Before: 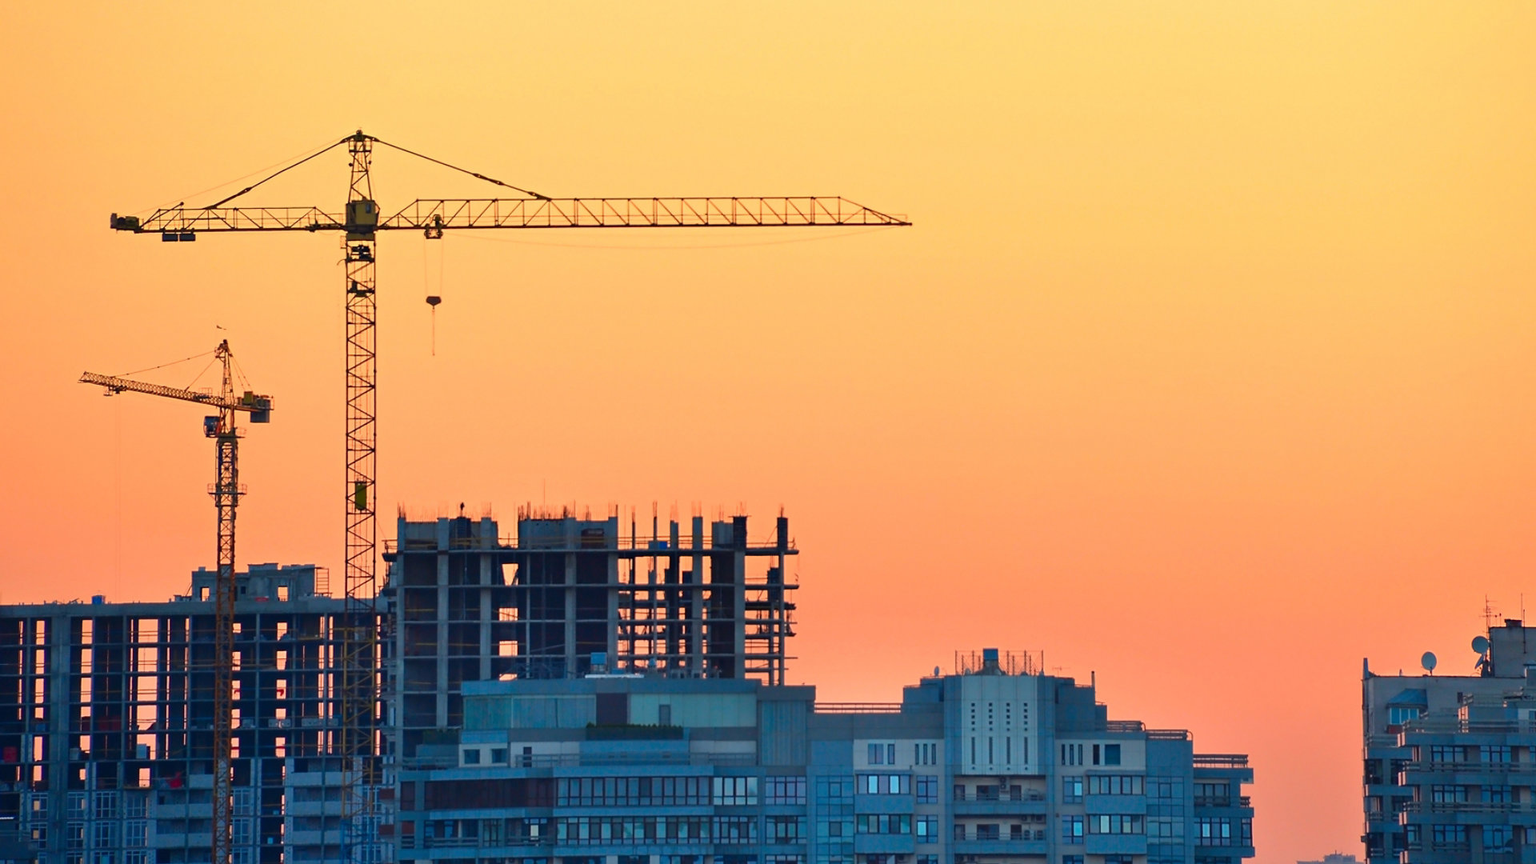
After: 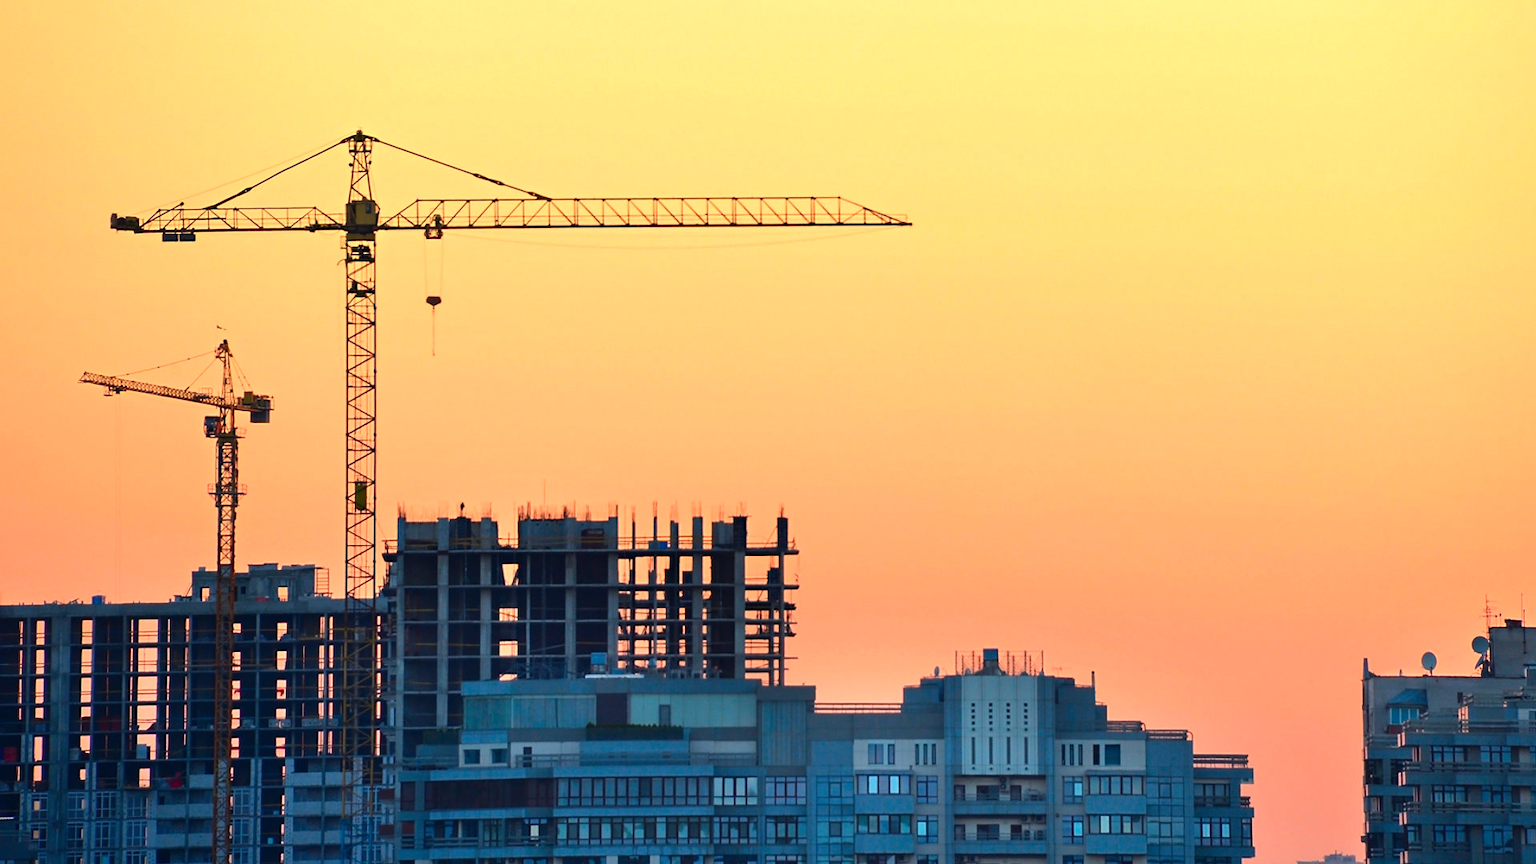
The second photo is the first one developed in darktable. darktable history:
tone equalizer: -8 EV -0.4 EV, -7 EV -0.38 EV, -6 EV -0.324 EV, -5 EV -0.214 EV, -3 EV 0.223 EV, -2 EV 0.311 EV, -1 EV 0.403 EV, +0 EV 0.393 EV, edges refinement/feathering 500, mask exposure compensation -1.57 EV, preserve details no
